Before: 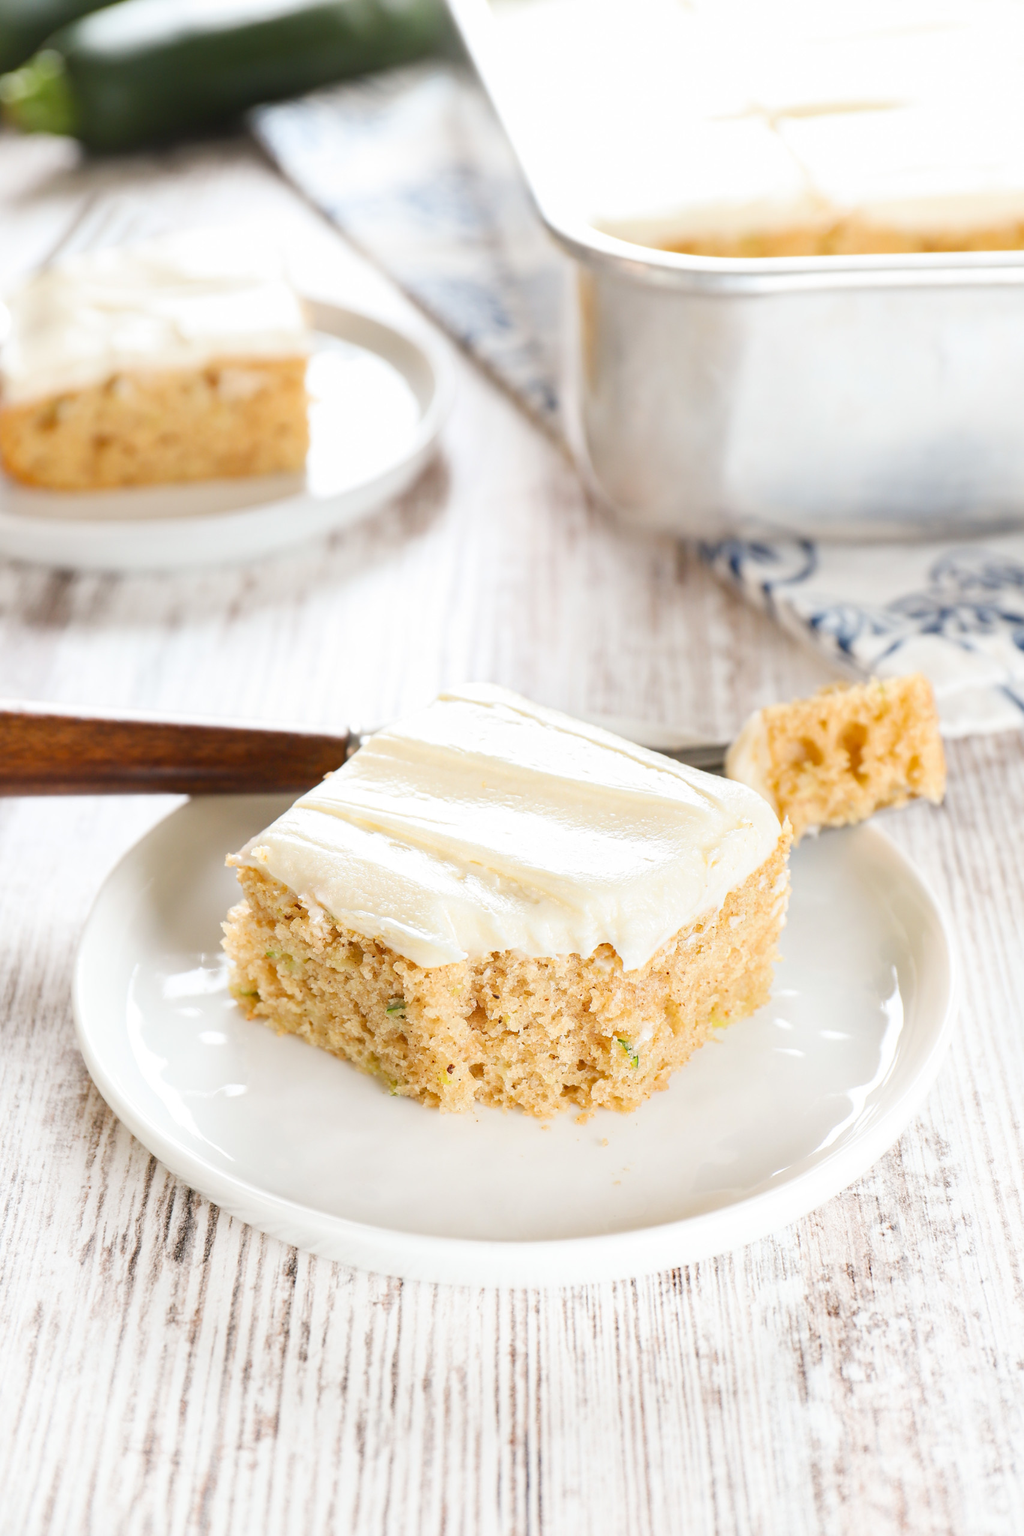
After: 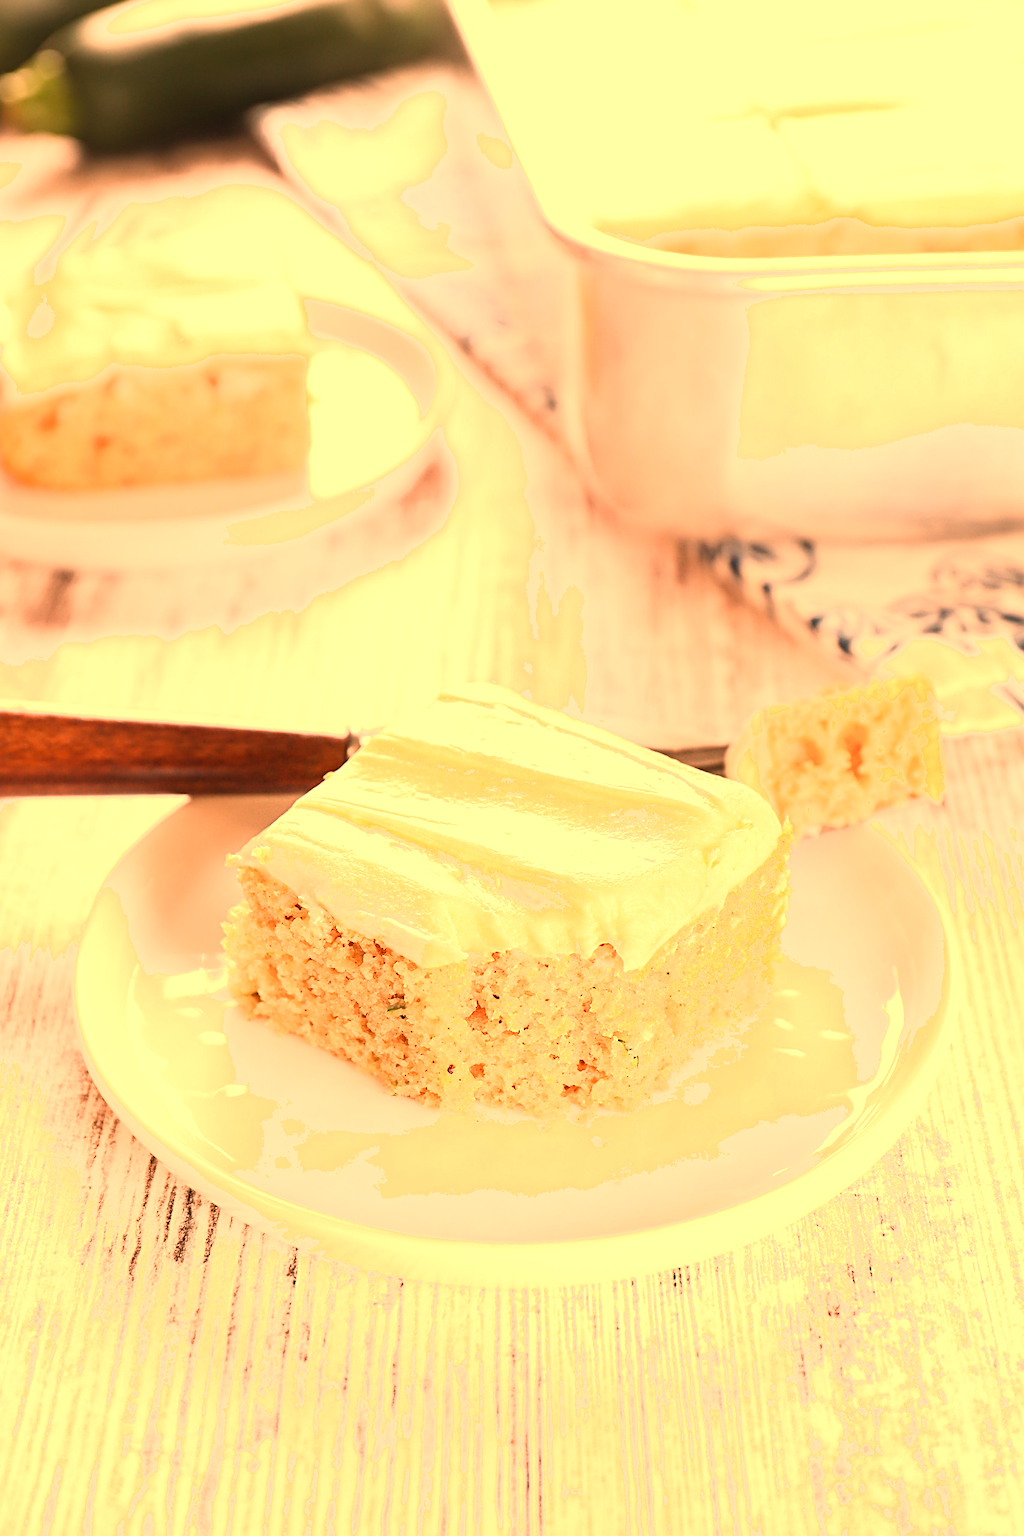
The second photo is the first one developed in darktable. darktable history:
white balance: red 1.467, blue 0.684
sharpen: radius 3.119
shadows and highlights: shadows 0, highlights 40
